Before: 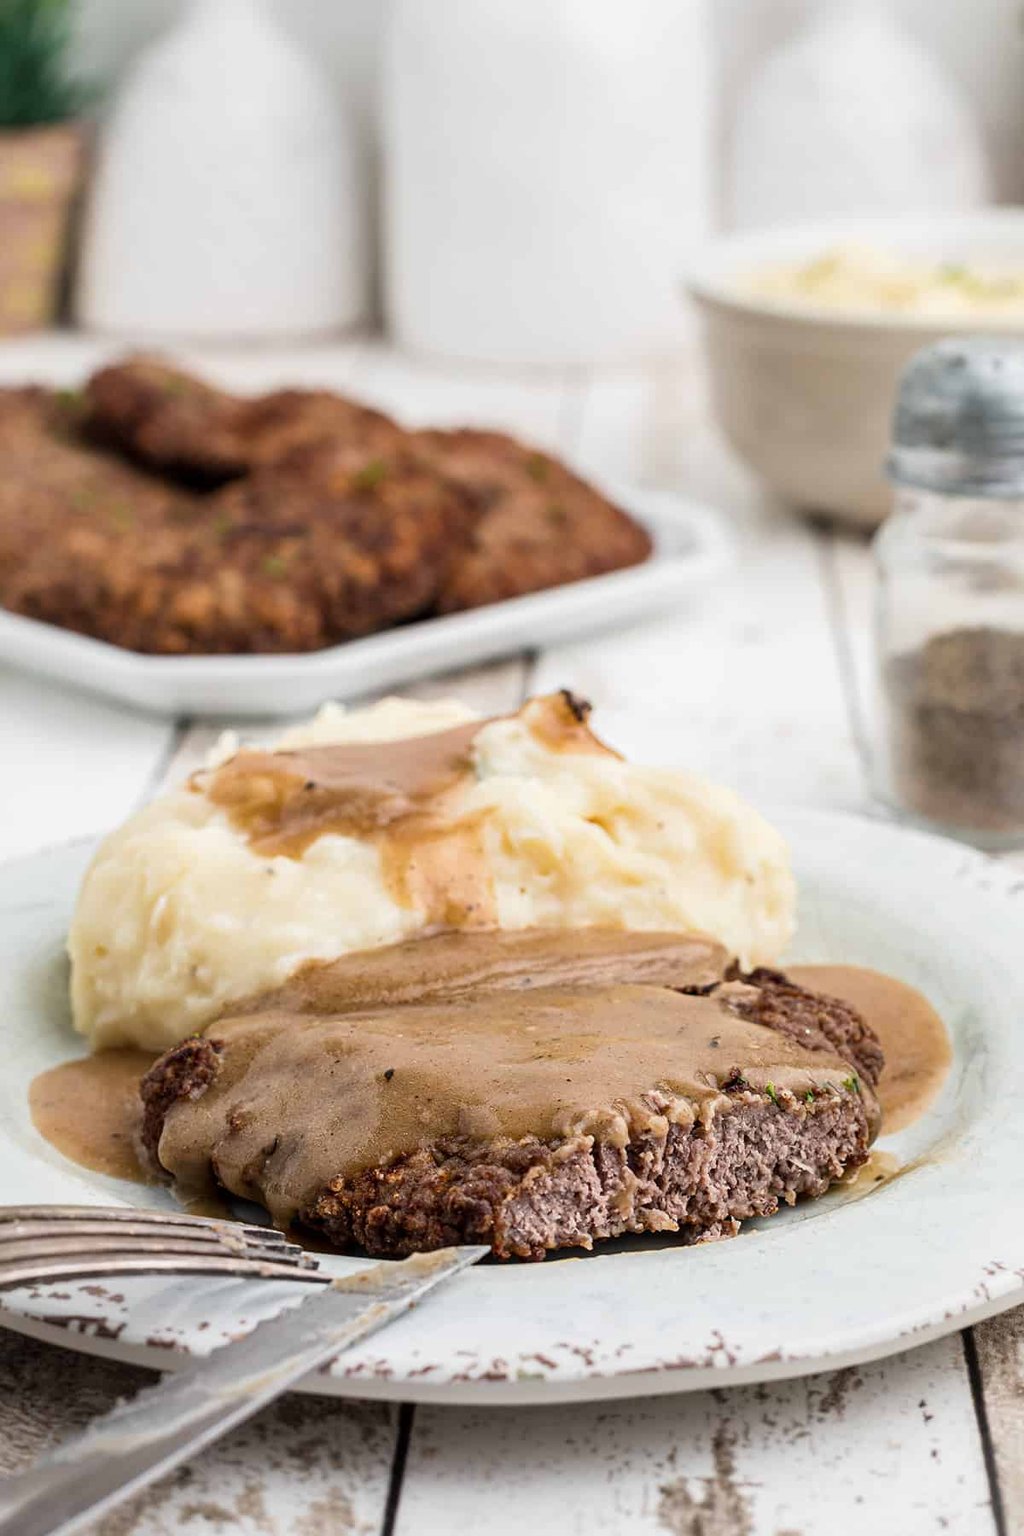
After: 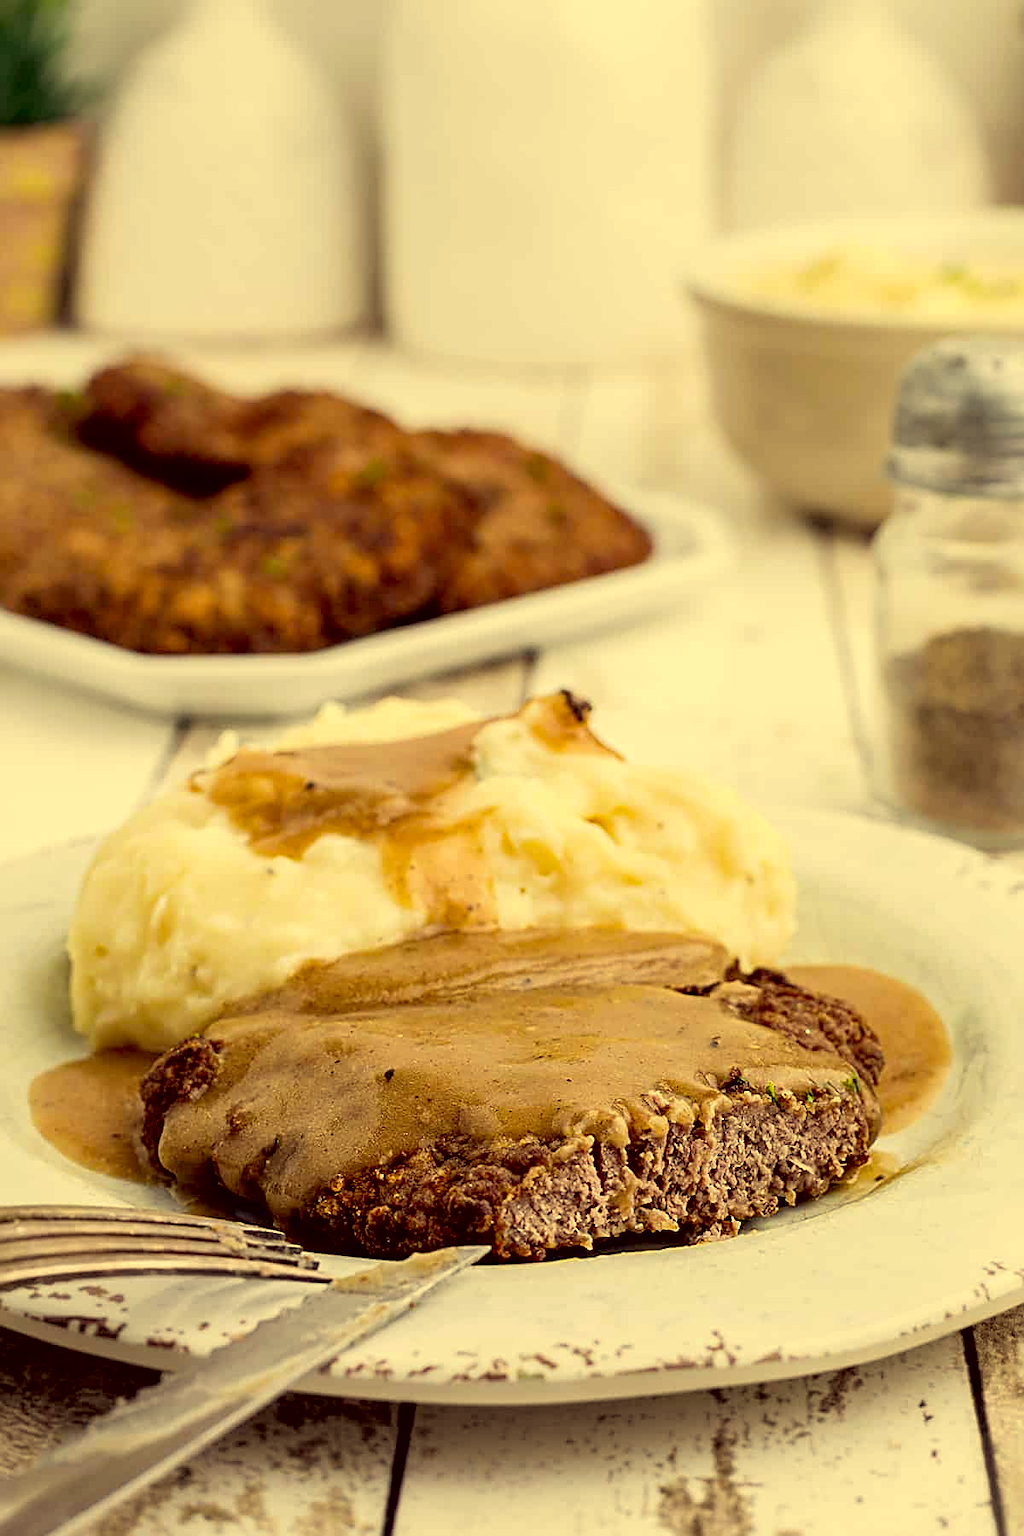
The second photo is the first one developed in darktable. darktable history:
exposure: black level correction 0.013, compensate exposure bias true, compensate highlight preservation false
sharpen: on, module defaults
color correction: highlights a* -0.588, highlights b* 39.78, shadows a* 9.23, shadows b* -0.418
